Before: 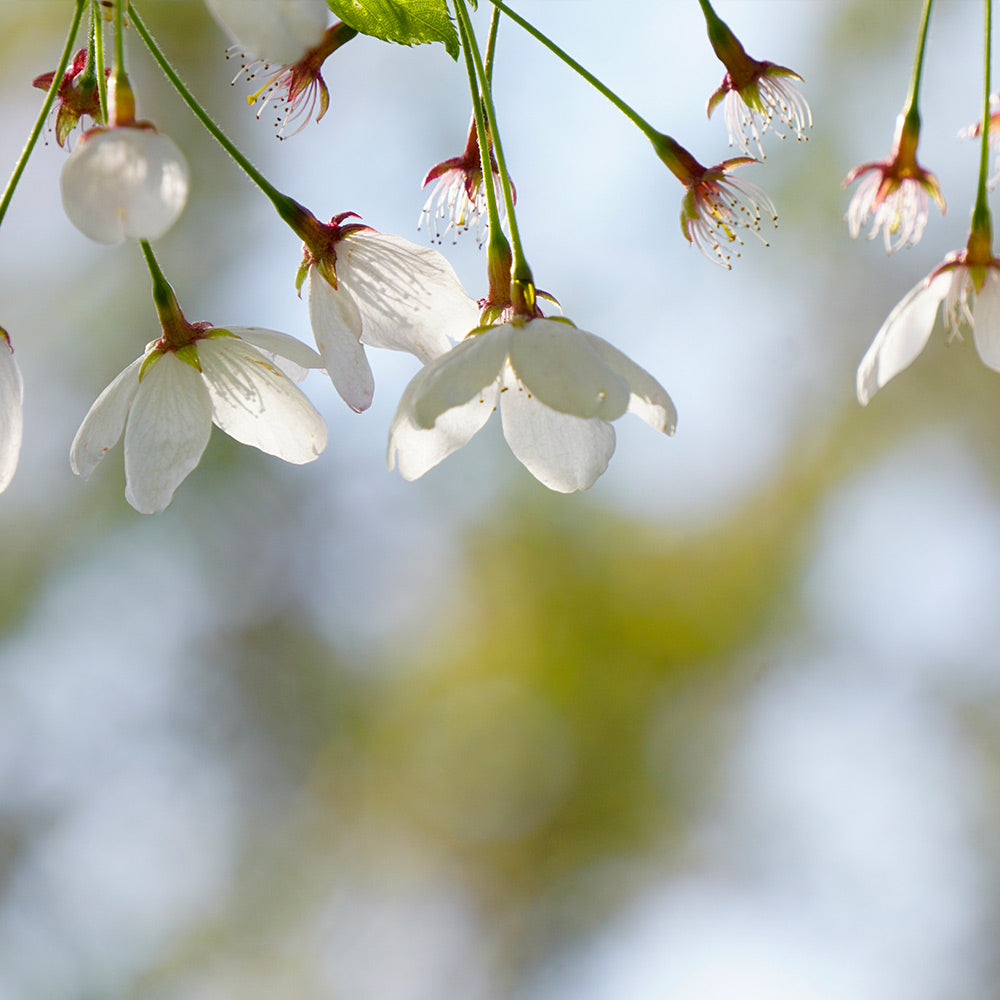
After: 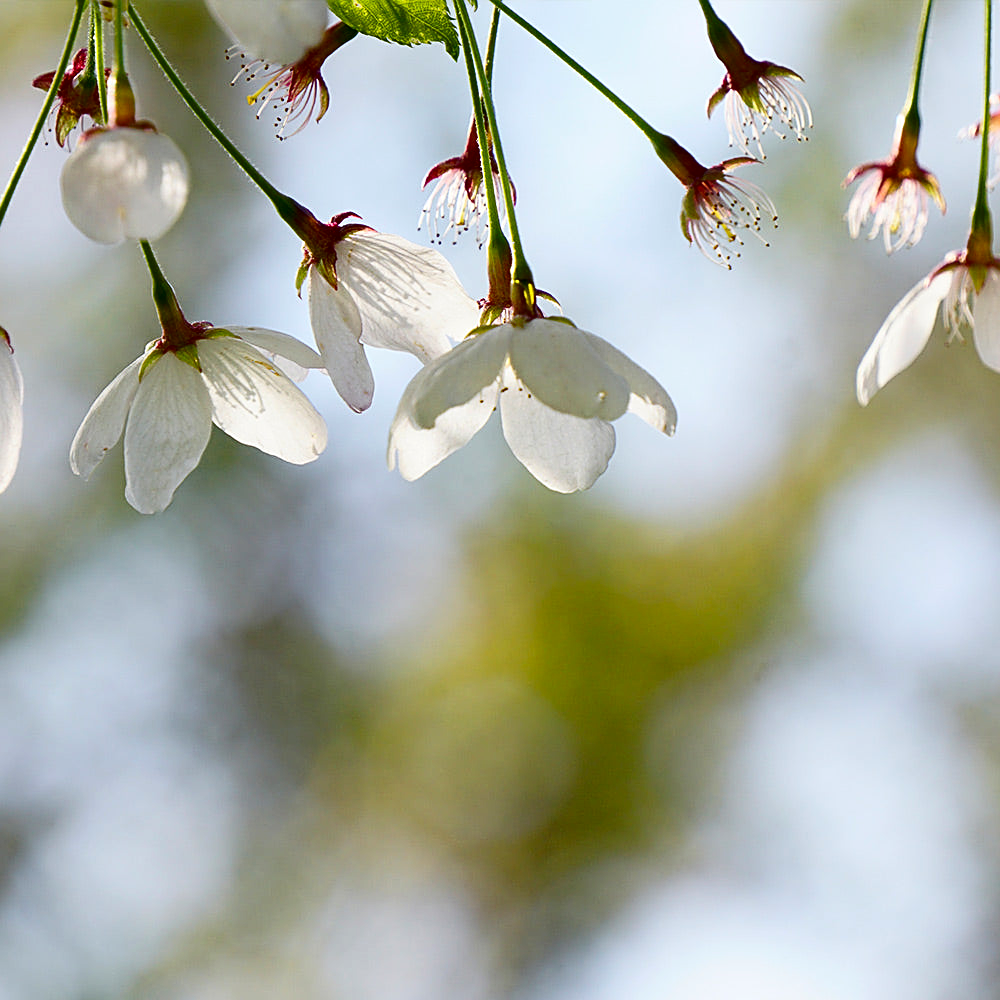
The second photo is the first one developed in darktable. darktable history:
contrast brightness saturation: contrast 0.202, brightness -0.104, saturation 0.099
sharpen: on, module defaults
exposure: exposure -0.04 EV, compensate highlight preservation false
